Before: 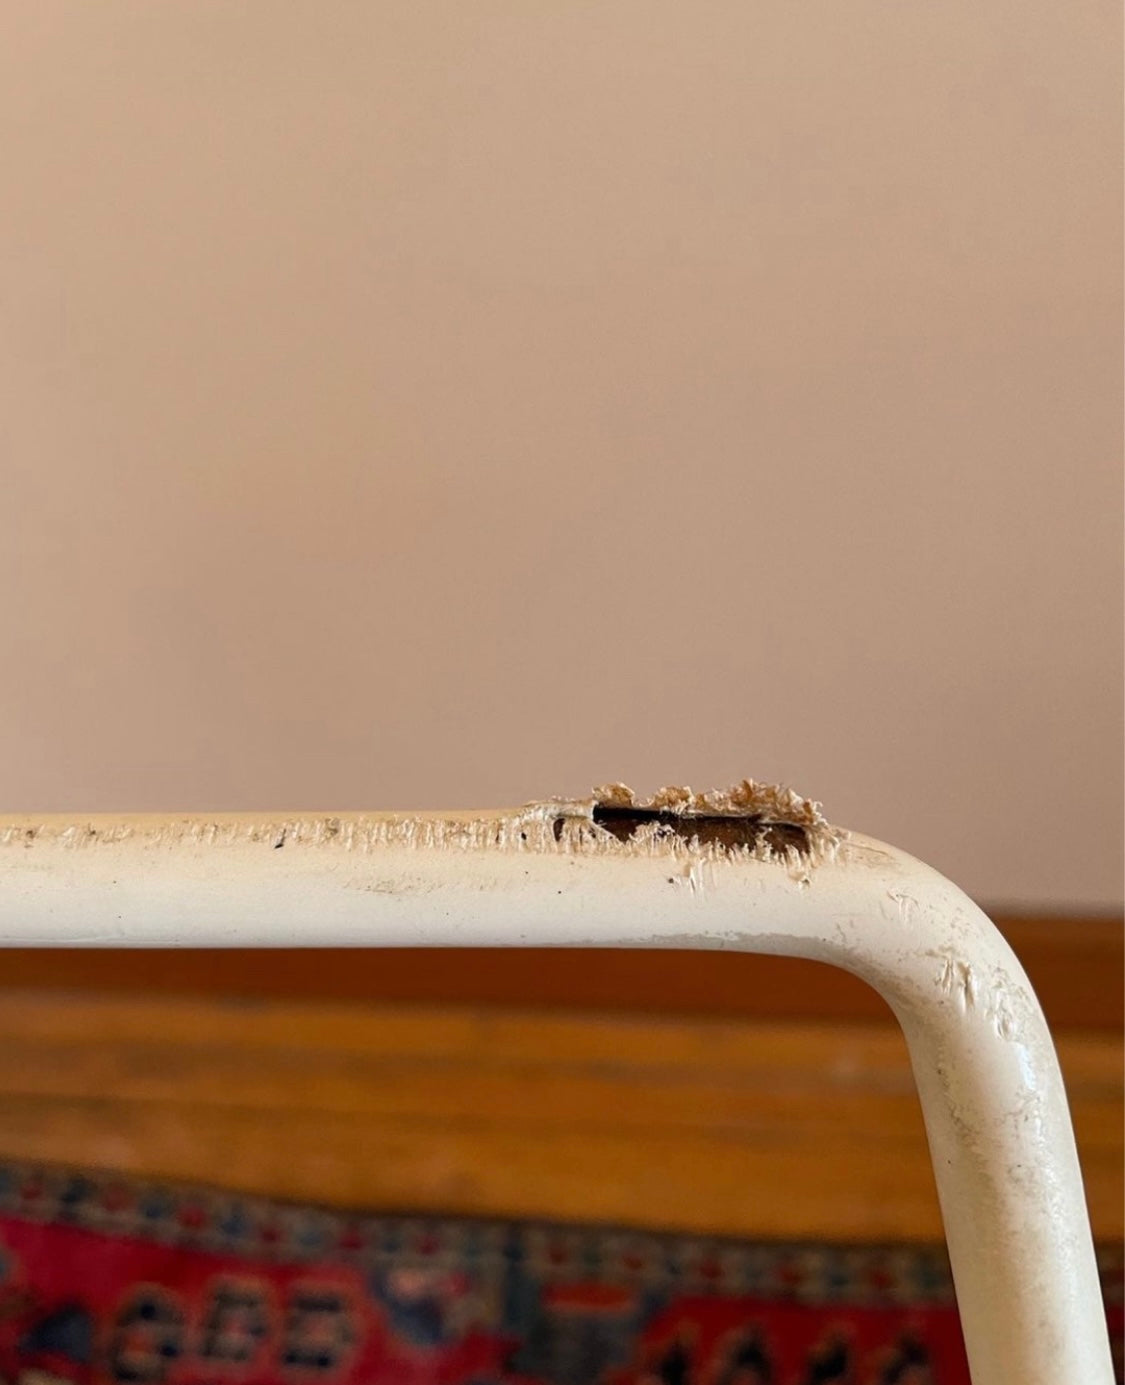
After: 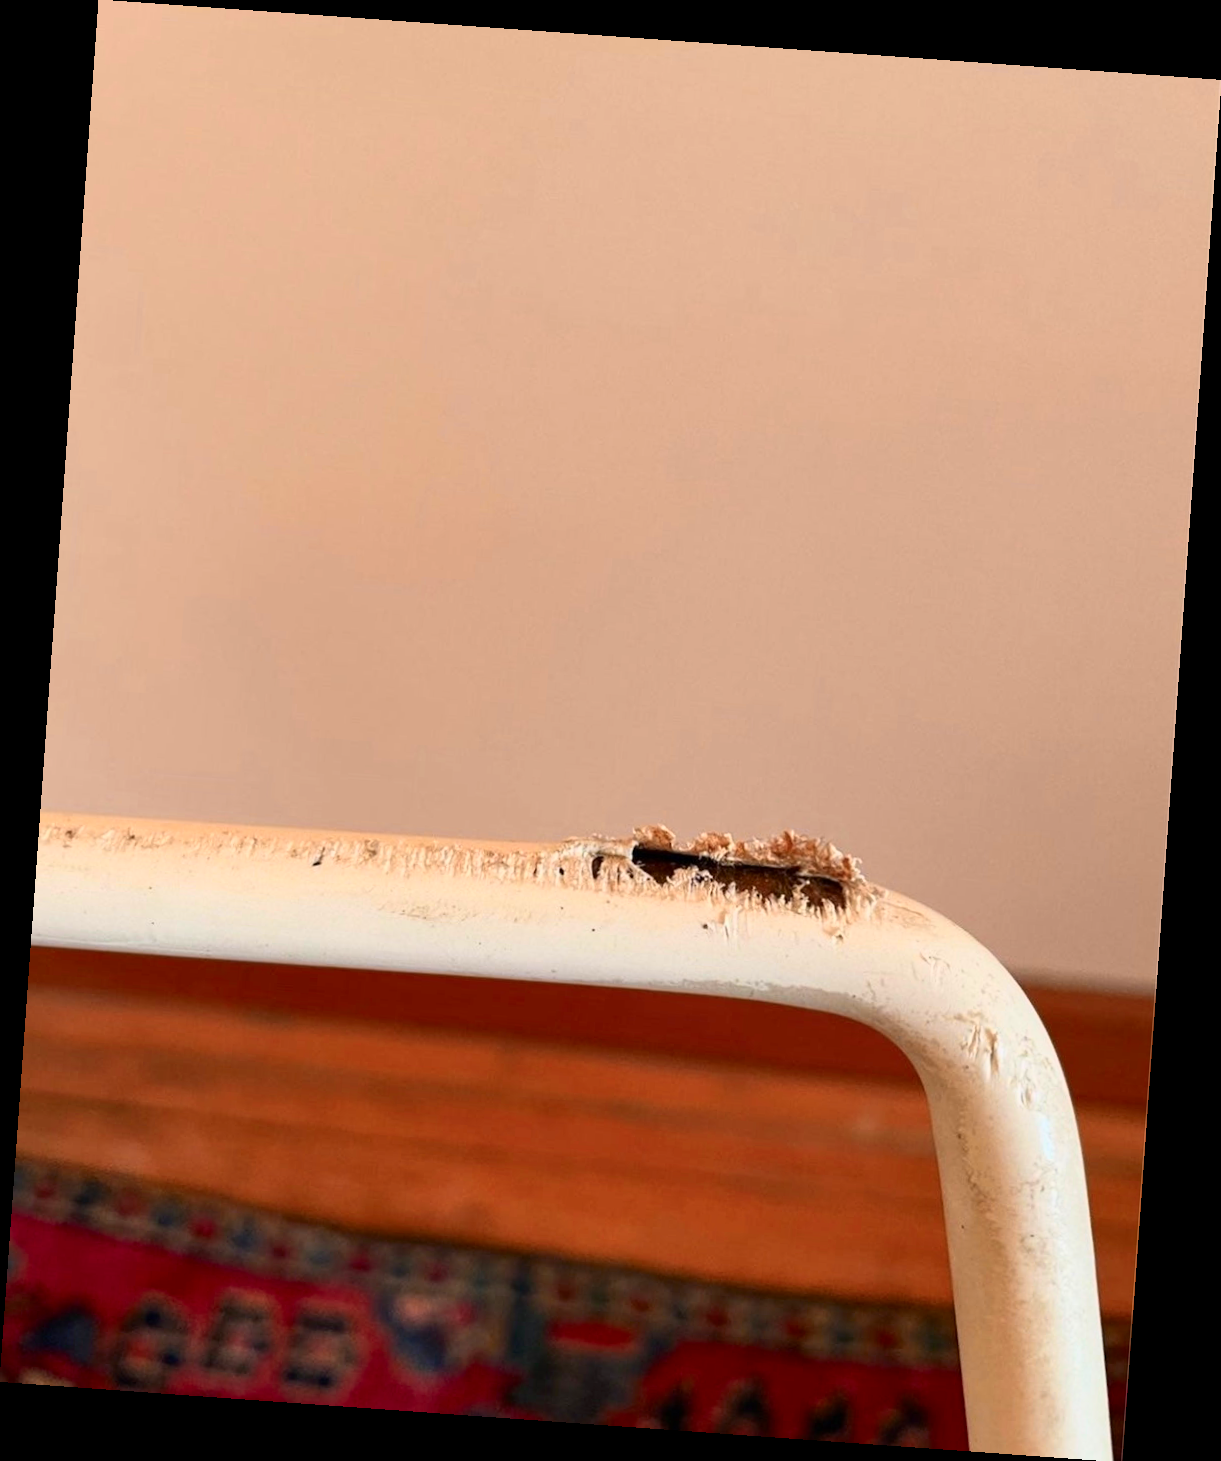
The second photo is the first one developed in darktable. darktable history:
tone curve: curves: ch0 [(0, 0) (0.091, 0.077) (0.517, 0.574) (0.745, 0.82) (0.844, 0.908) (0.909, 0.942) (1, 0.973)]; ch1 [(0, 0) (0.437, 0.404) (0.5, 0.5) (0.534, 0.546) (0.58, 0.603) (0.616, 0.649) (1, 1)]; ch2 [(0, 0) (0.442, 0.415) (0.5, 0.5) (0.535, 0.547) (0.585, 0.62) (1, 1)], color space Lab, independent channels, preserve colors none
rotate and perspective: rotation 4.1°, automatic cropping off
color zones: curves: ch1 [(0, 0.469) (0.072, 0.457) (0.243, 0.494) (0.429, 0.5) (0.571, 0.5) (0.714, 0.5) (0.857, 0.5) (1, 0.469)]; ch2 [(0, 0.499) (0.143, 0.467) (0.242, 0.436) (0.429, 0.493) (0.571, 0.5) (0.714, 0.5) (0.857, 0.5) (1, 0.499)]
